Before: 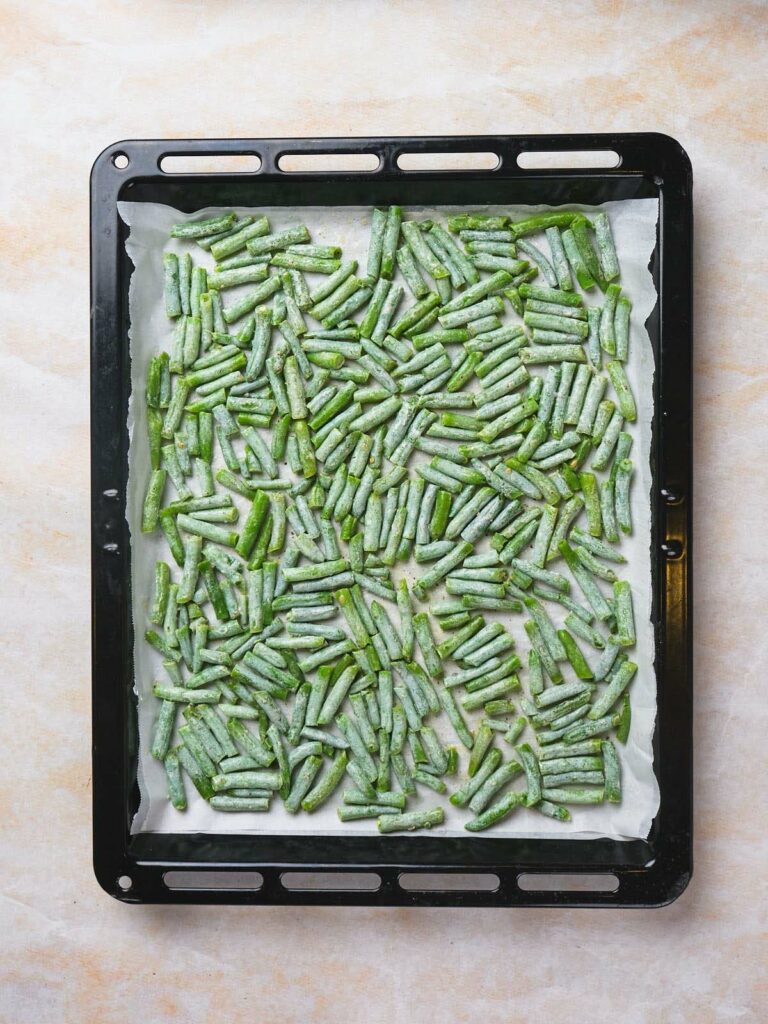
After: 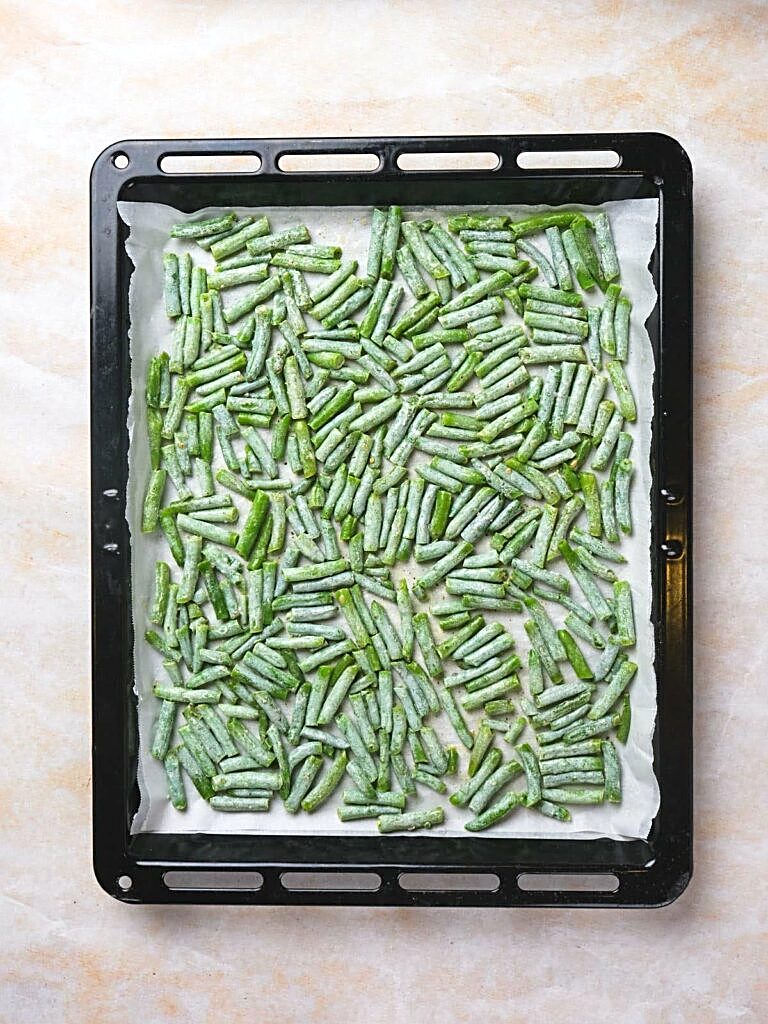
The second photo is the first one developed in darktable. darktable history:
exposure: exposure 0.2 EV, compensate highlight preservation false
sharpen: amount 0.575
